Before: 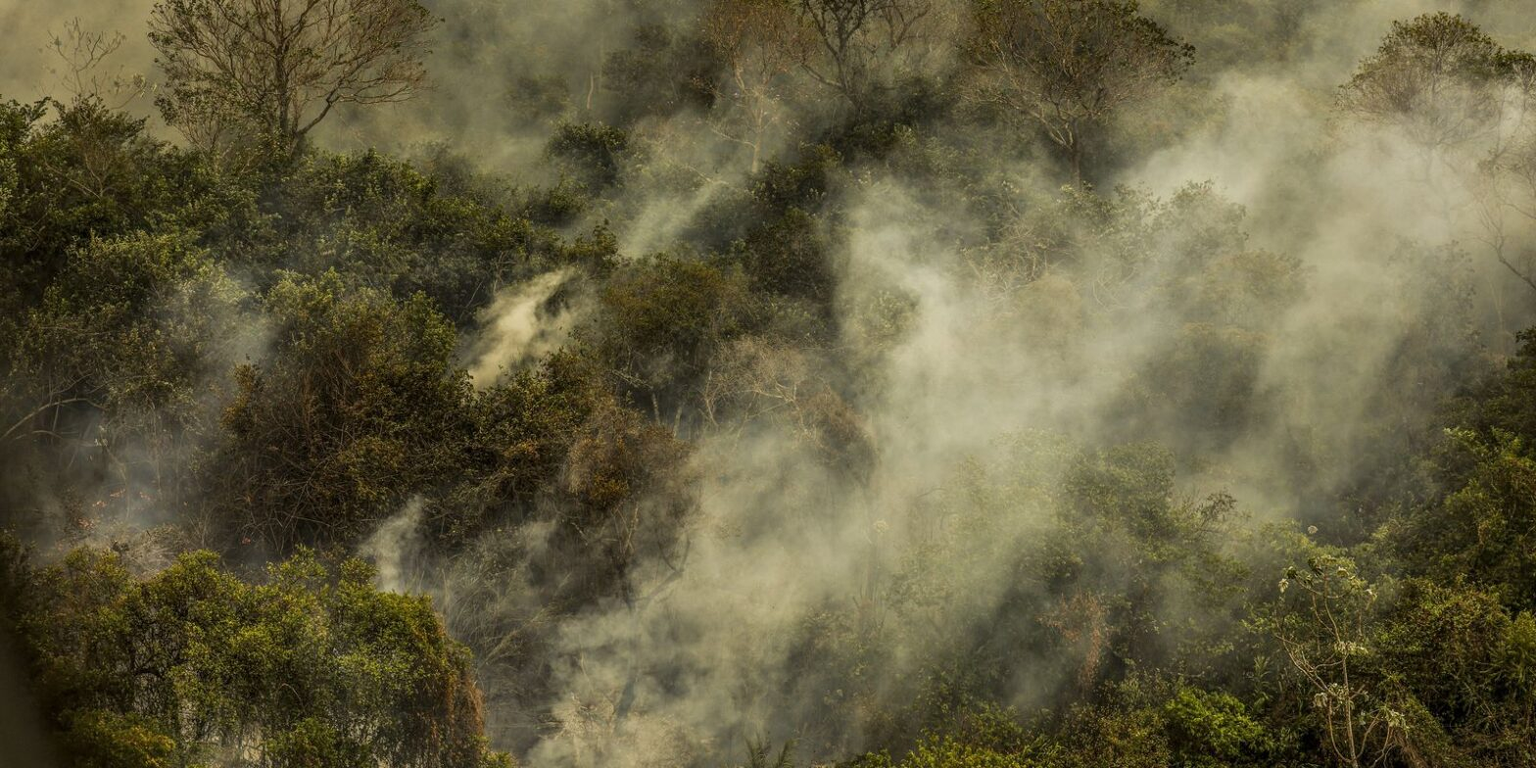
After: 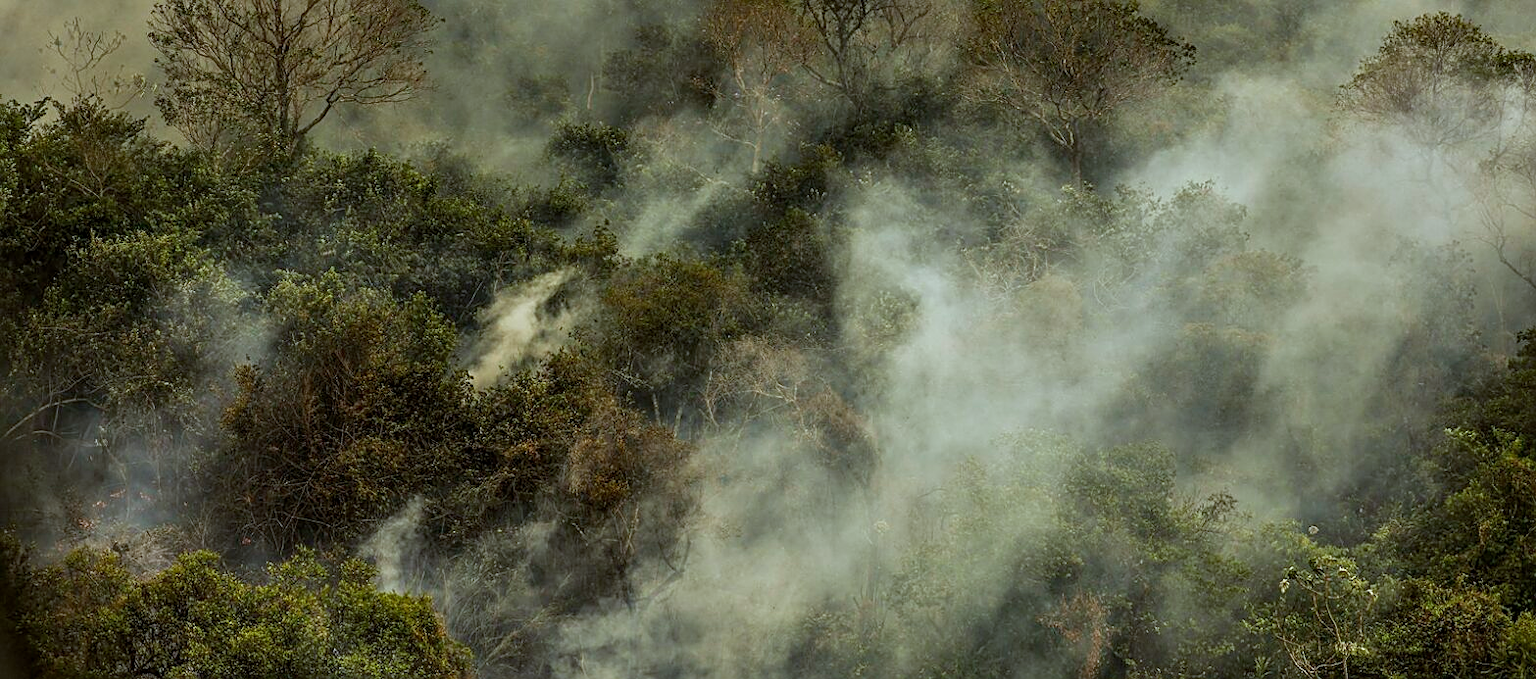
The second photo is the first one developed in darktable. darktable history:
crop and rotate: top 0%, bottom 11.49%
white balance: red 0.926, green 1.003, blue 1.133
sharpen: on, module defaults
